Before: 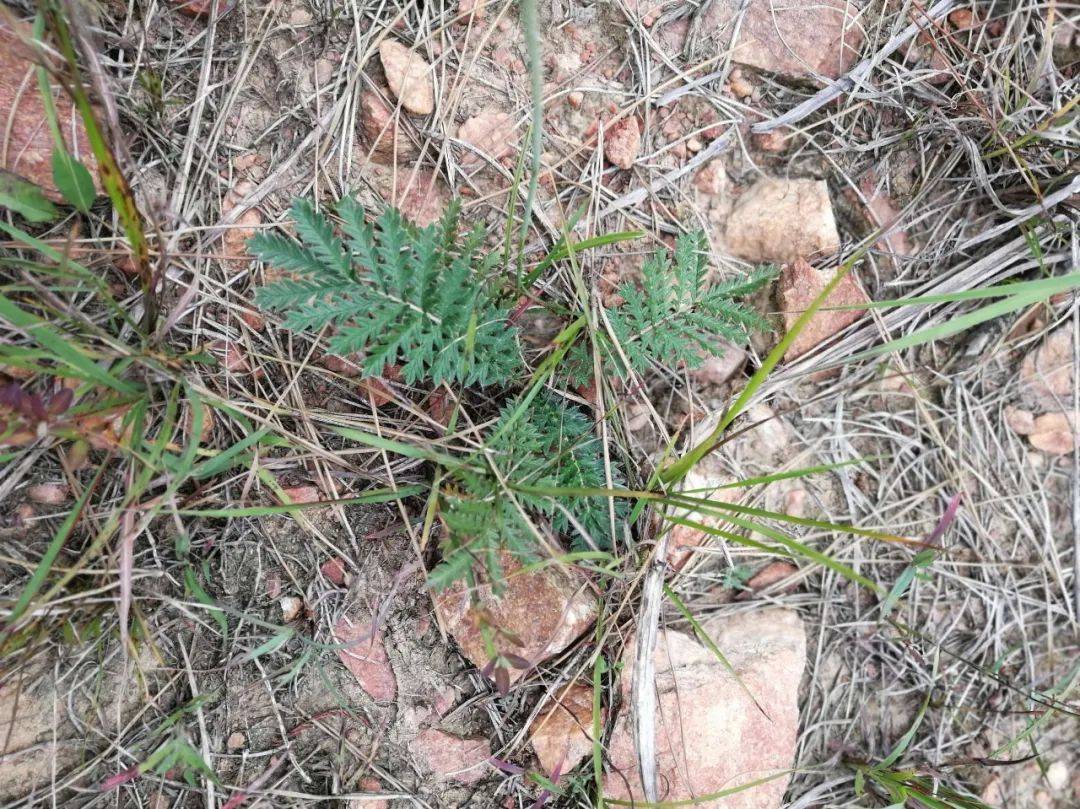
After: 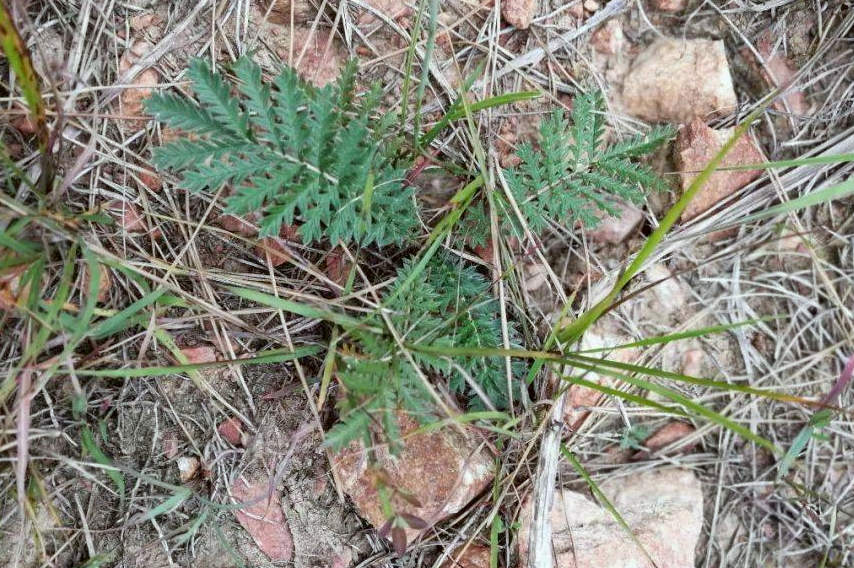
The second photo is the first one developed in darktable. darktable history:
color correction: highlights a* -2.87, highlights b* -1.94, shadows a* 2.32, shadows b* 2.96
crop: left 9.611%, top 17.34%, right 11.275%, bottom 12.365%
exposure: black level correction 0.001, compensate highlight preservation false
shadows and highlights: shadows 43.76, white point adjustment -1.54, soften with gaussian
